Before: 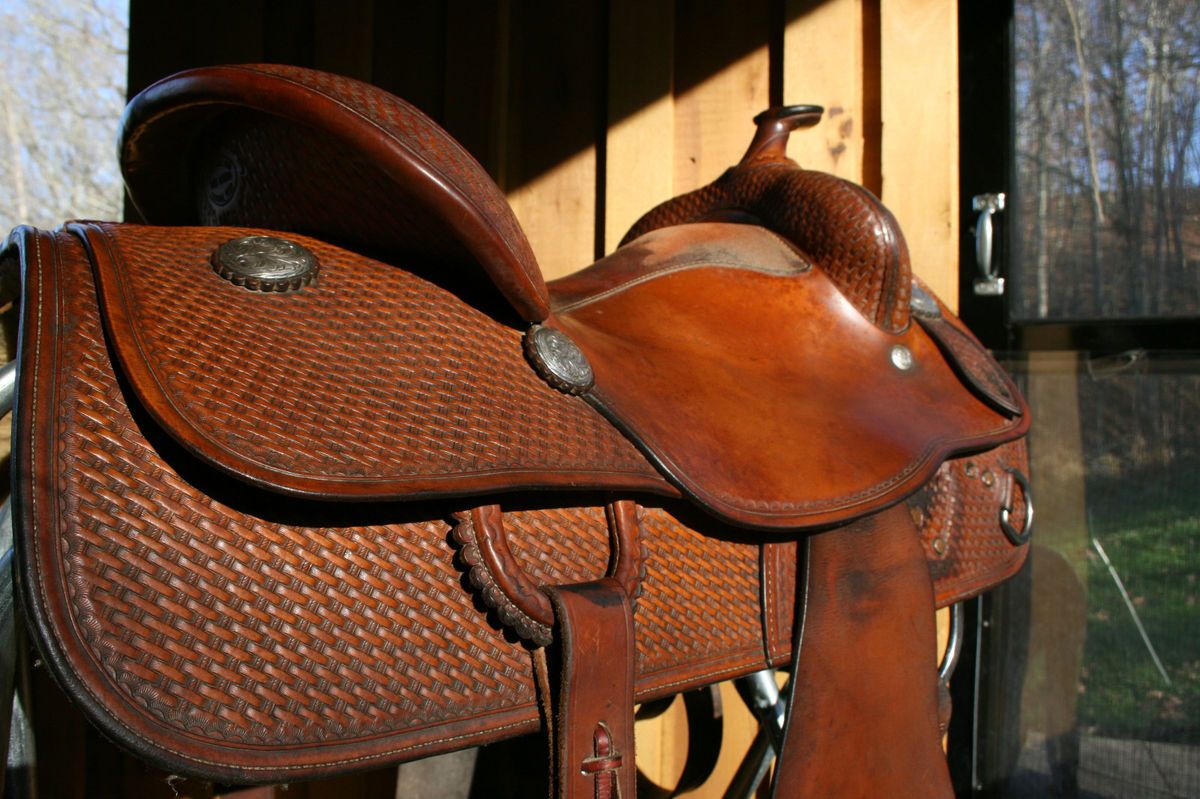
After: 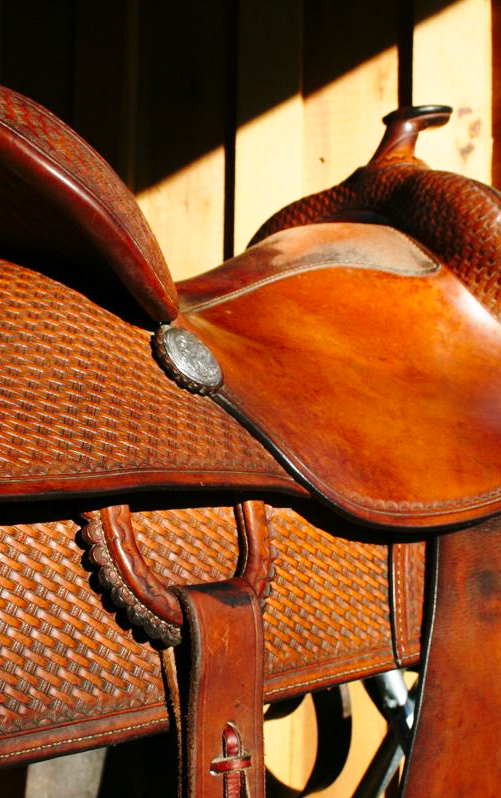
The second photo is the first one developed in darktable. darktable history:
crop: left 30.923%, right 27.257%
base curve: curves: ch0 [(0, 0) (0.028, 0.03) (0.121, 0.232) (0.46, 0.748) (0.859, 0.968) (1, 1)], preserve colors none
